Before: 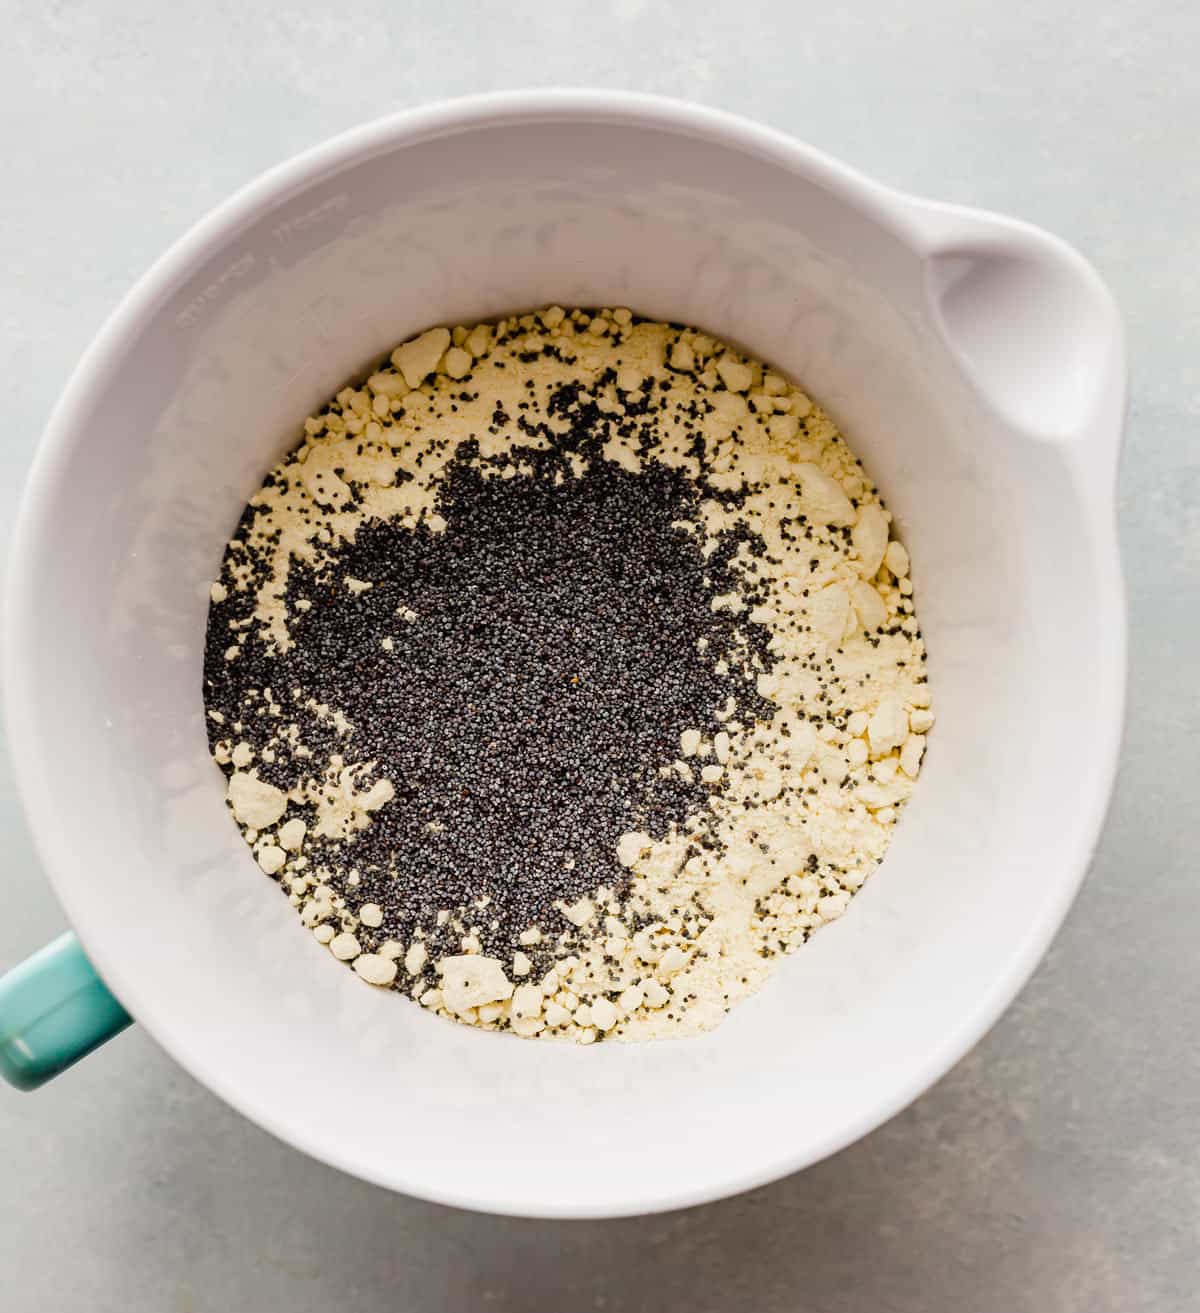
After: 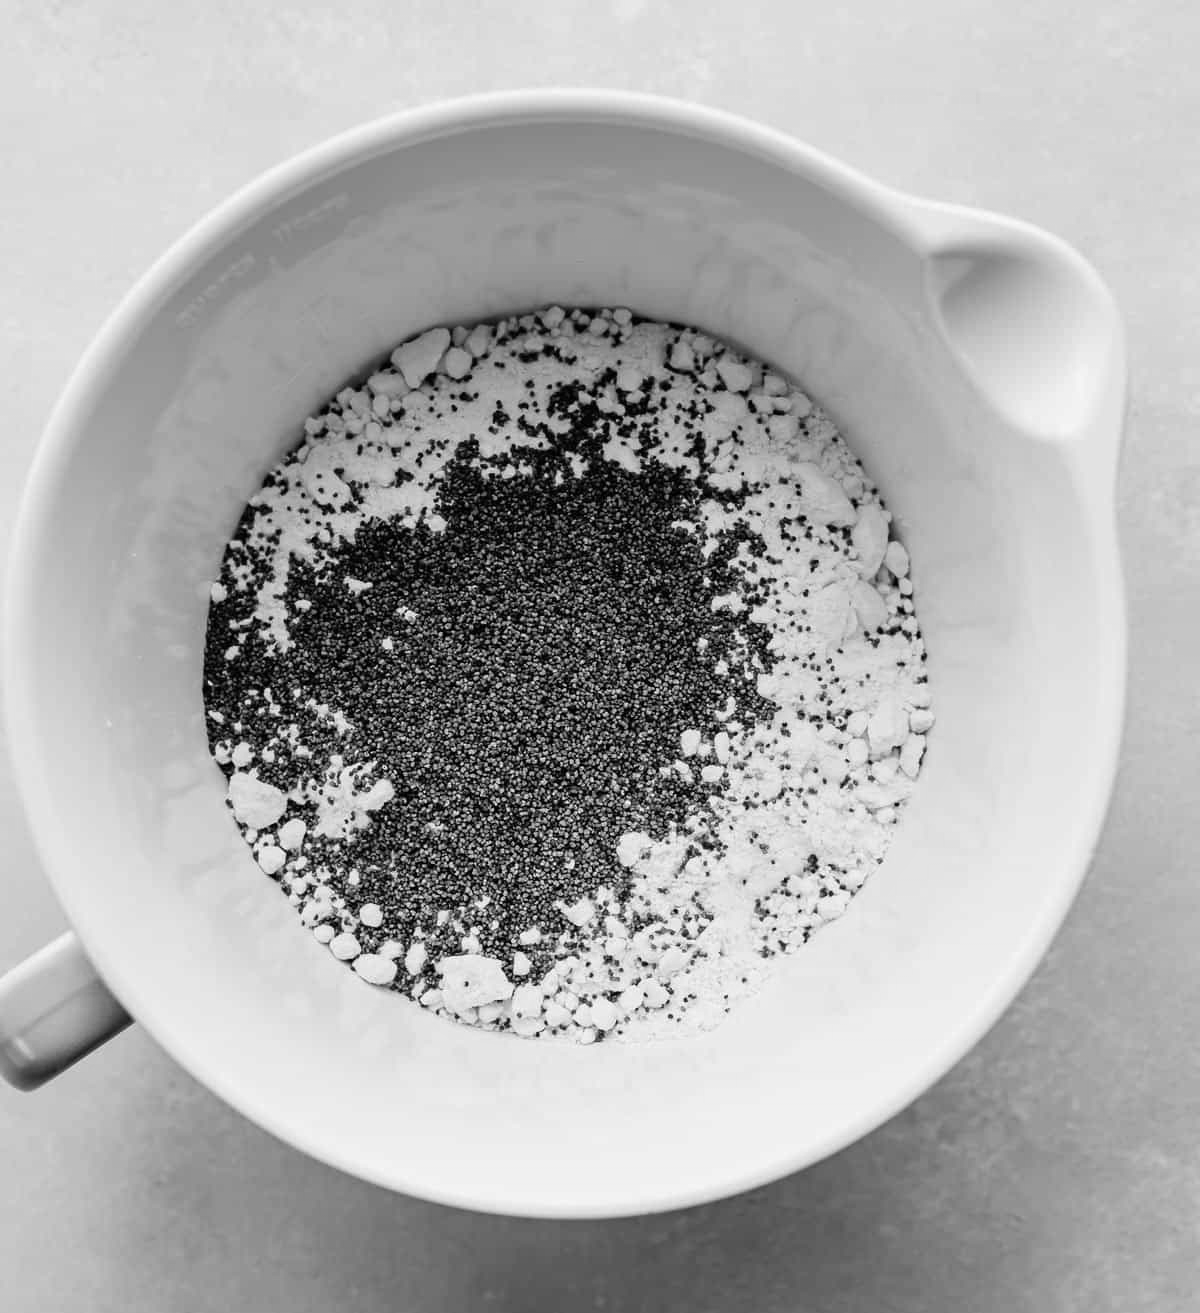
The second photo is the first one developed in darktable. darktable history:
color zones: curves: ch1 [(0.239, 0.552) (0.75, 0.5)]; ch2 [(0.25, 0.462) (0.749, 0.457)], mix 25.94%
velvia: strength 27%
monochrome: on, module defaults
